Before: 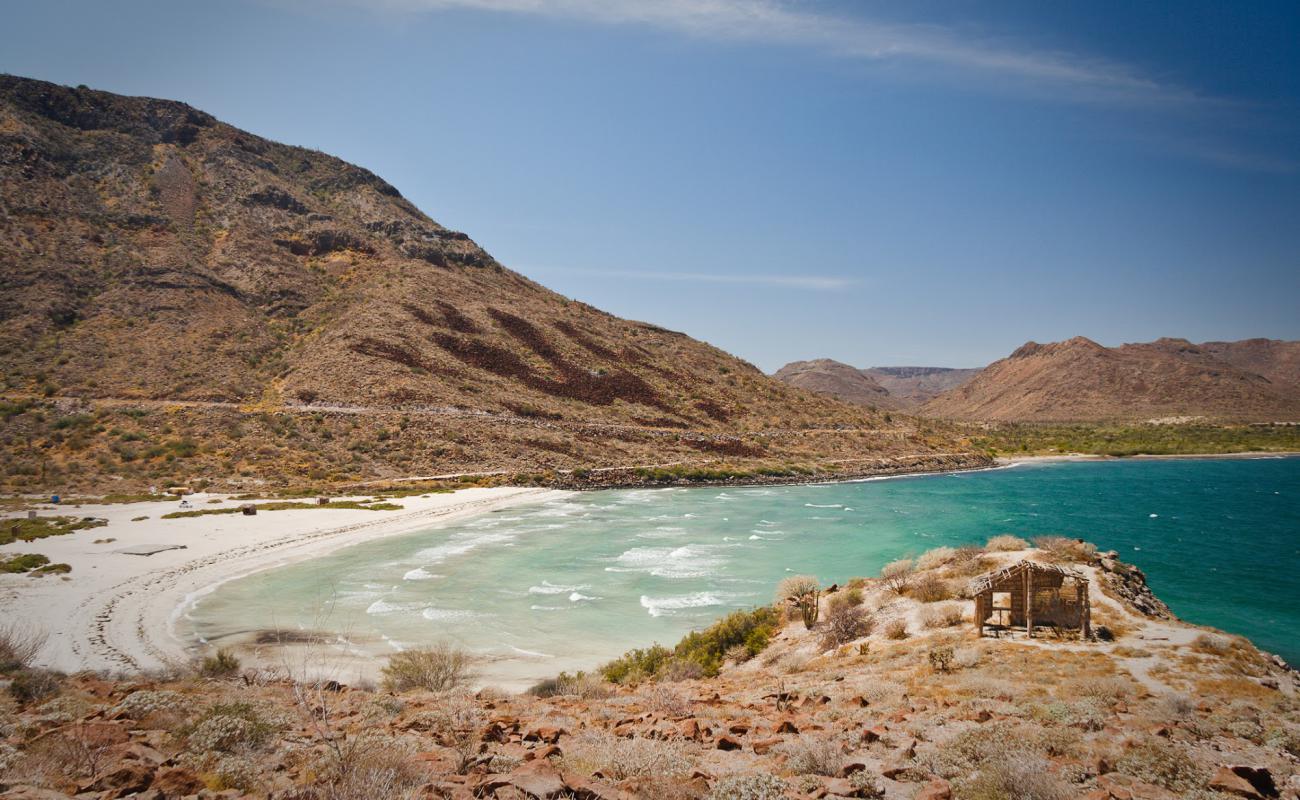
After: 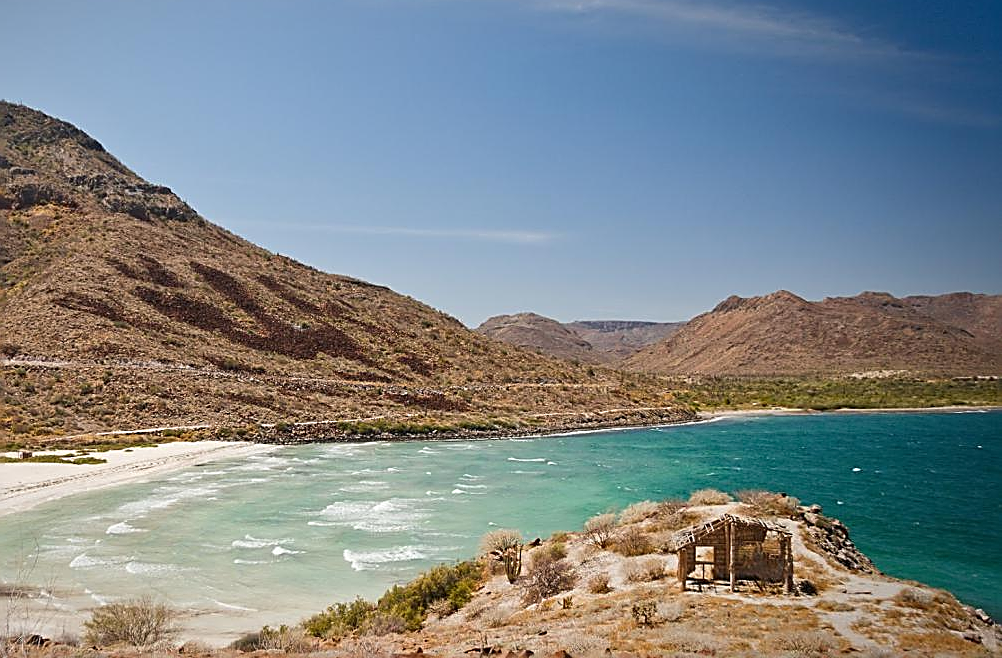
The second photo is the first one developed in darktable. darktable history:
crop: left 22.881%, top 5.858%, bottom 11.852%
sharpen: amount 0.997
